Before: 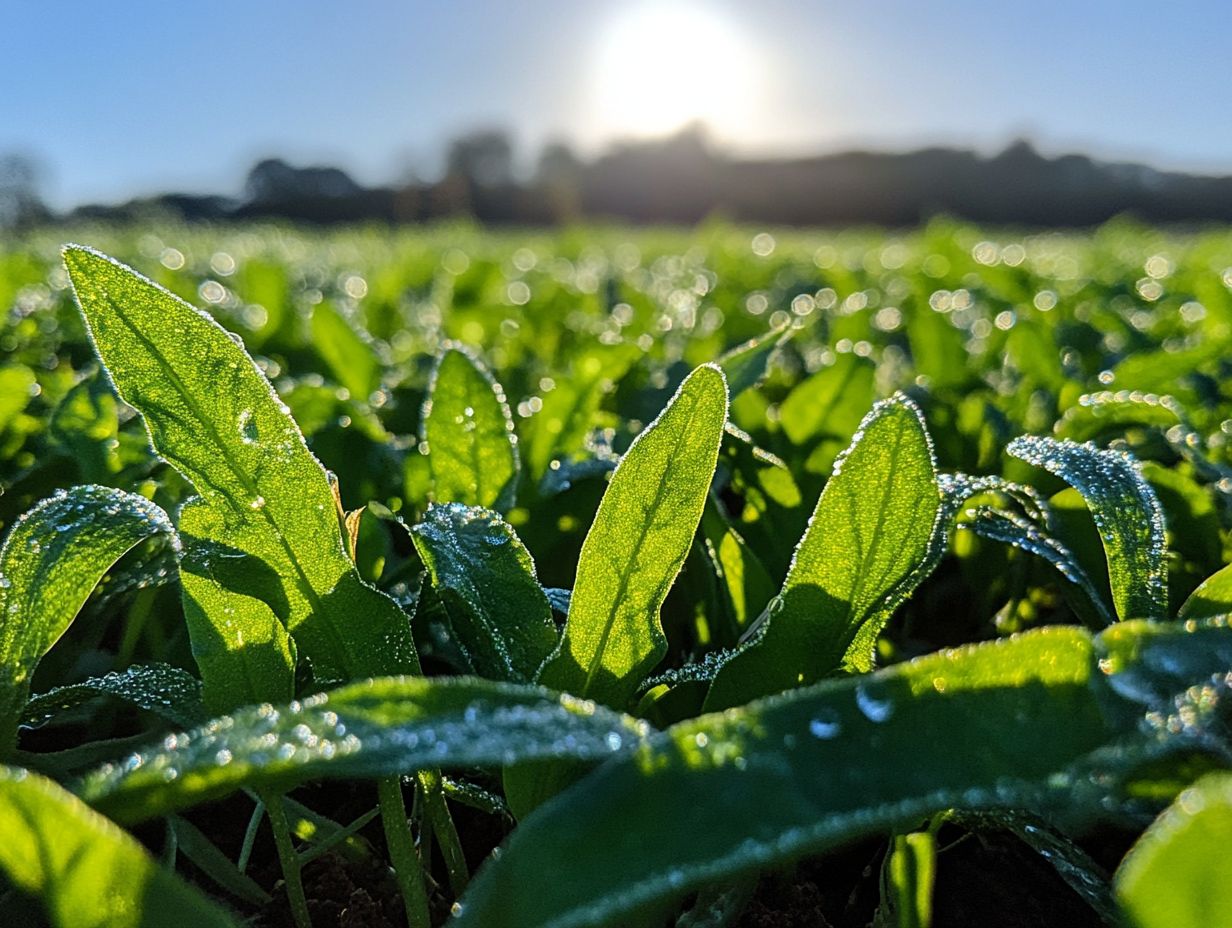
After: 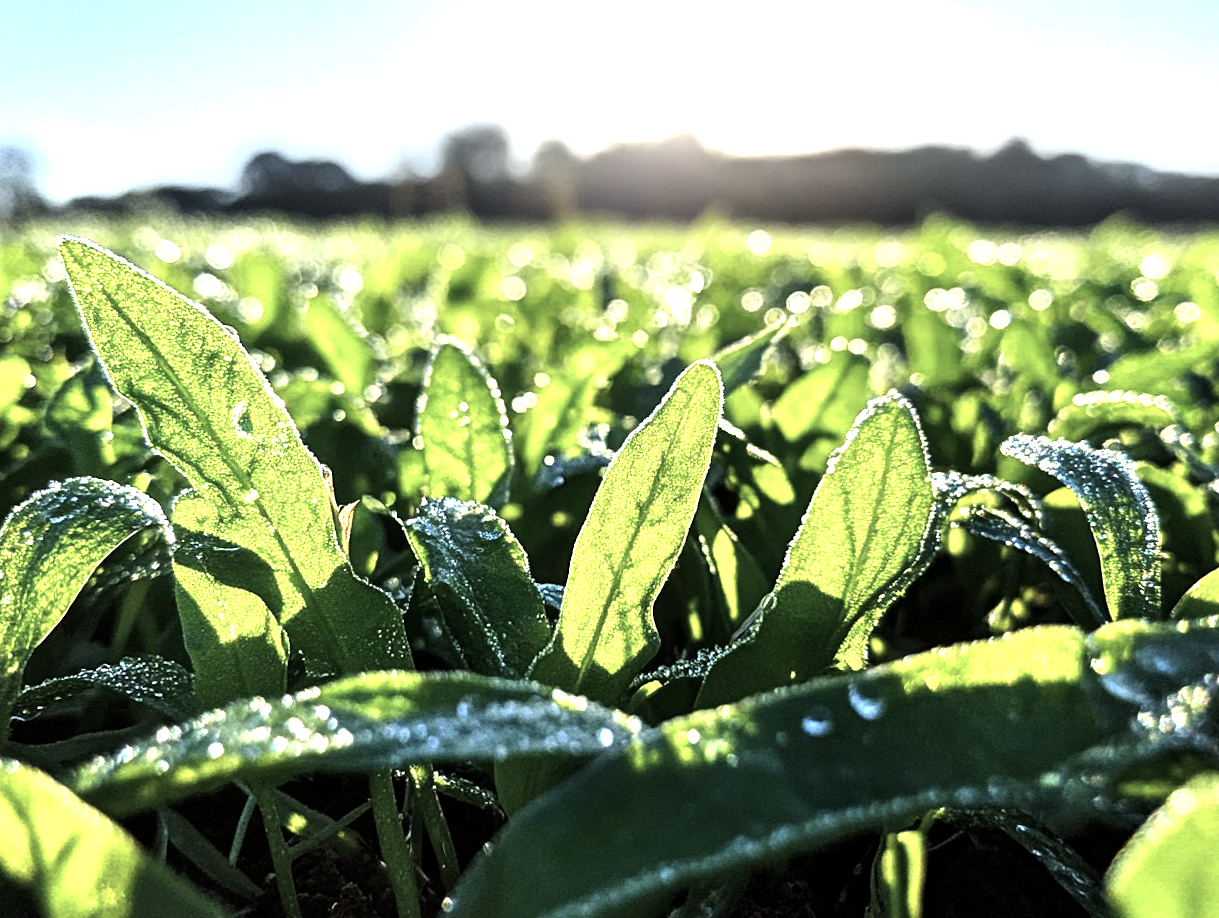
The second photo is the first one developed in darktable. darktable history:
color correction: highlights b* 2.89
exposure: black level correction 0.001, exposure 0.956 EV, compensate exposure bias true, compensate highlight preservation false
color balance rgb: power › luminance -9.116%, highlights gain › chroma 0.222%, highlights gain › hue 330.1°, perceptual saturation grading › global saturation -32.277%, perceptual brilliance grading › highlights 13.023%, perceptual brilliance grading › mid-tones 7.974%, perceptual brilliance grading › shadows -18.049%
crop and rotate: angle -0.433°
